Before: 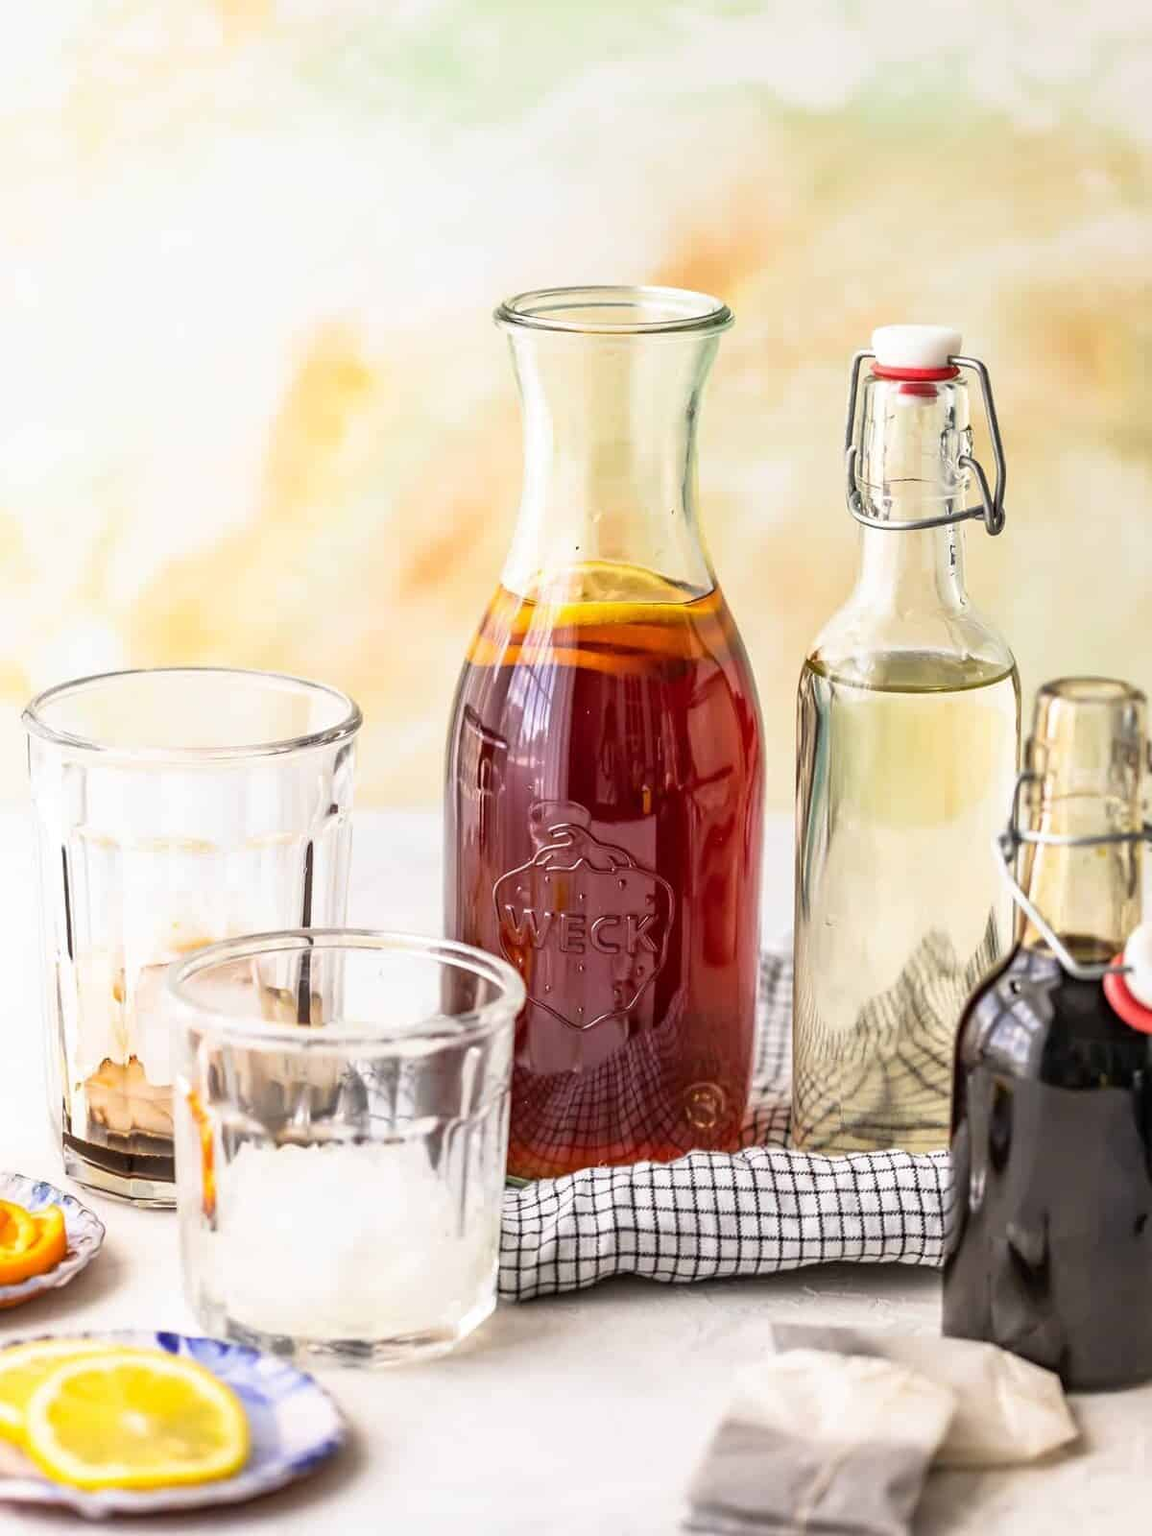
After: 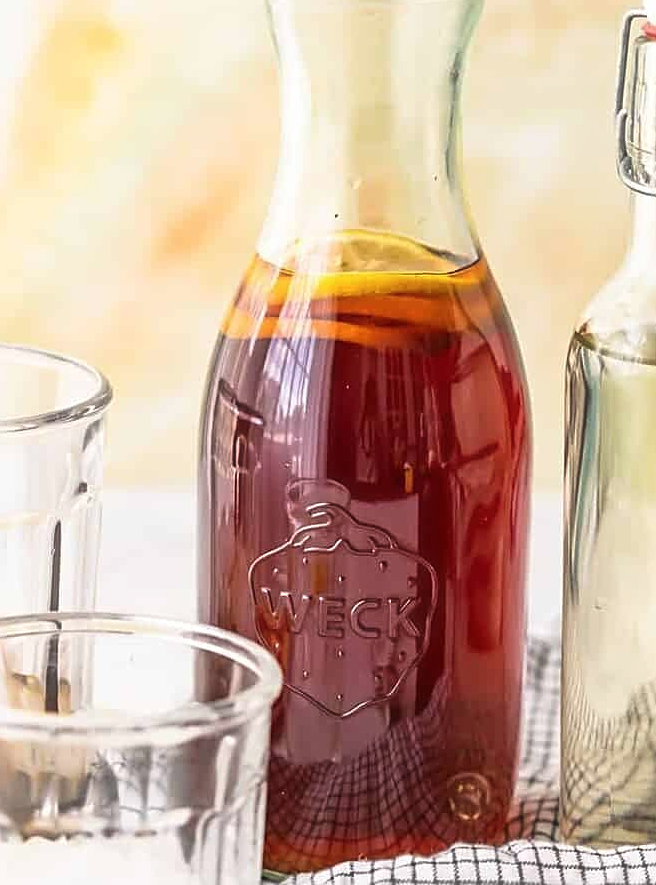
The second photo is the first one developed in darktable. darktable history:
sharpen: on, module defaults
crop and rotate: left 22.157%, top 22.197%, right 23.1%, bottom 22.445%
haze removal: strength -0.107, compatibility mode true, adaptive false
